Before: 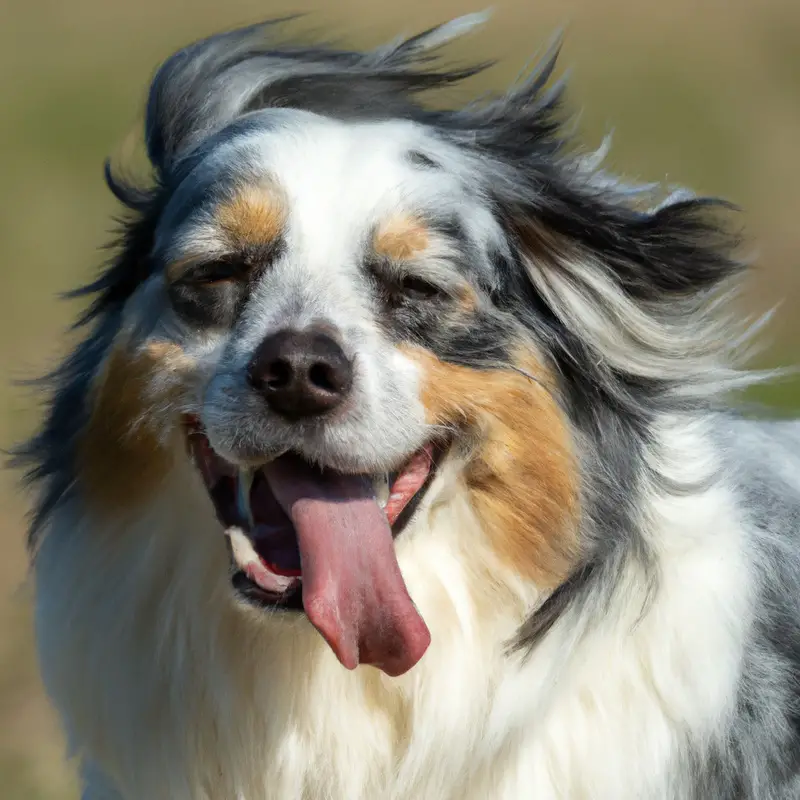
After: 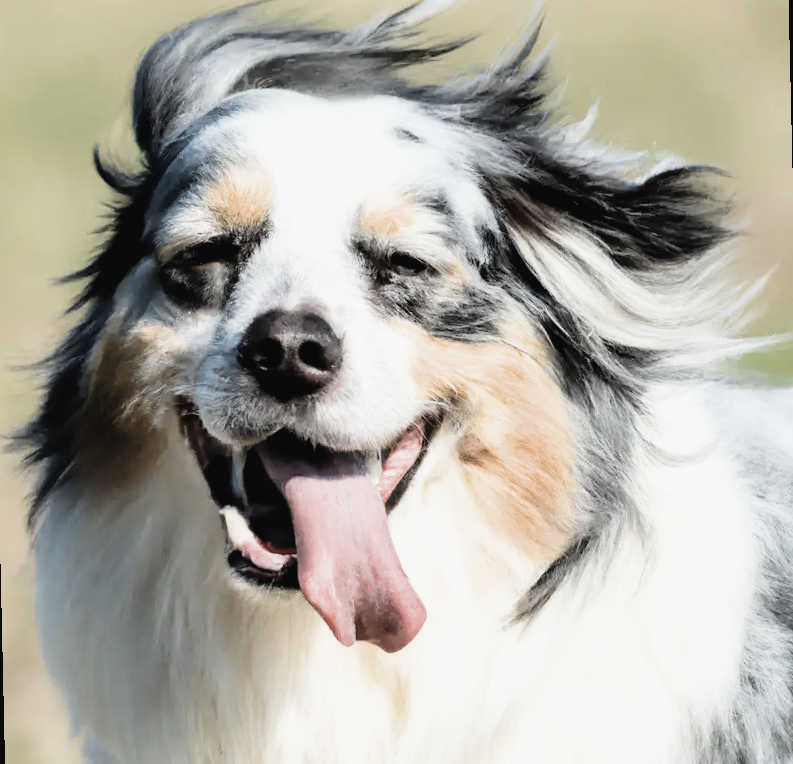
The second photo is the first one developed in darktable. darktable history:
filmic rgb: black relative exposure -5 EV, hardness 2.88, contrast 1.4, highlights saturation mix -30%
rotate and perspective: rotation -1.32°, lens shift (horizontal) -0.031, crop left 0.015, crop right 0.985, crop top 0.047, crop bottom 0.982
exposure: black level correction 0, exposure 1.45 EV, compensate exposure bias true, compensate highlight preservation false
contrast brightness saturation: contrast -0.05, saturation -0.41
